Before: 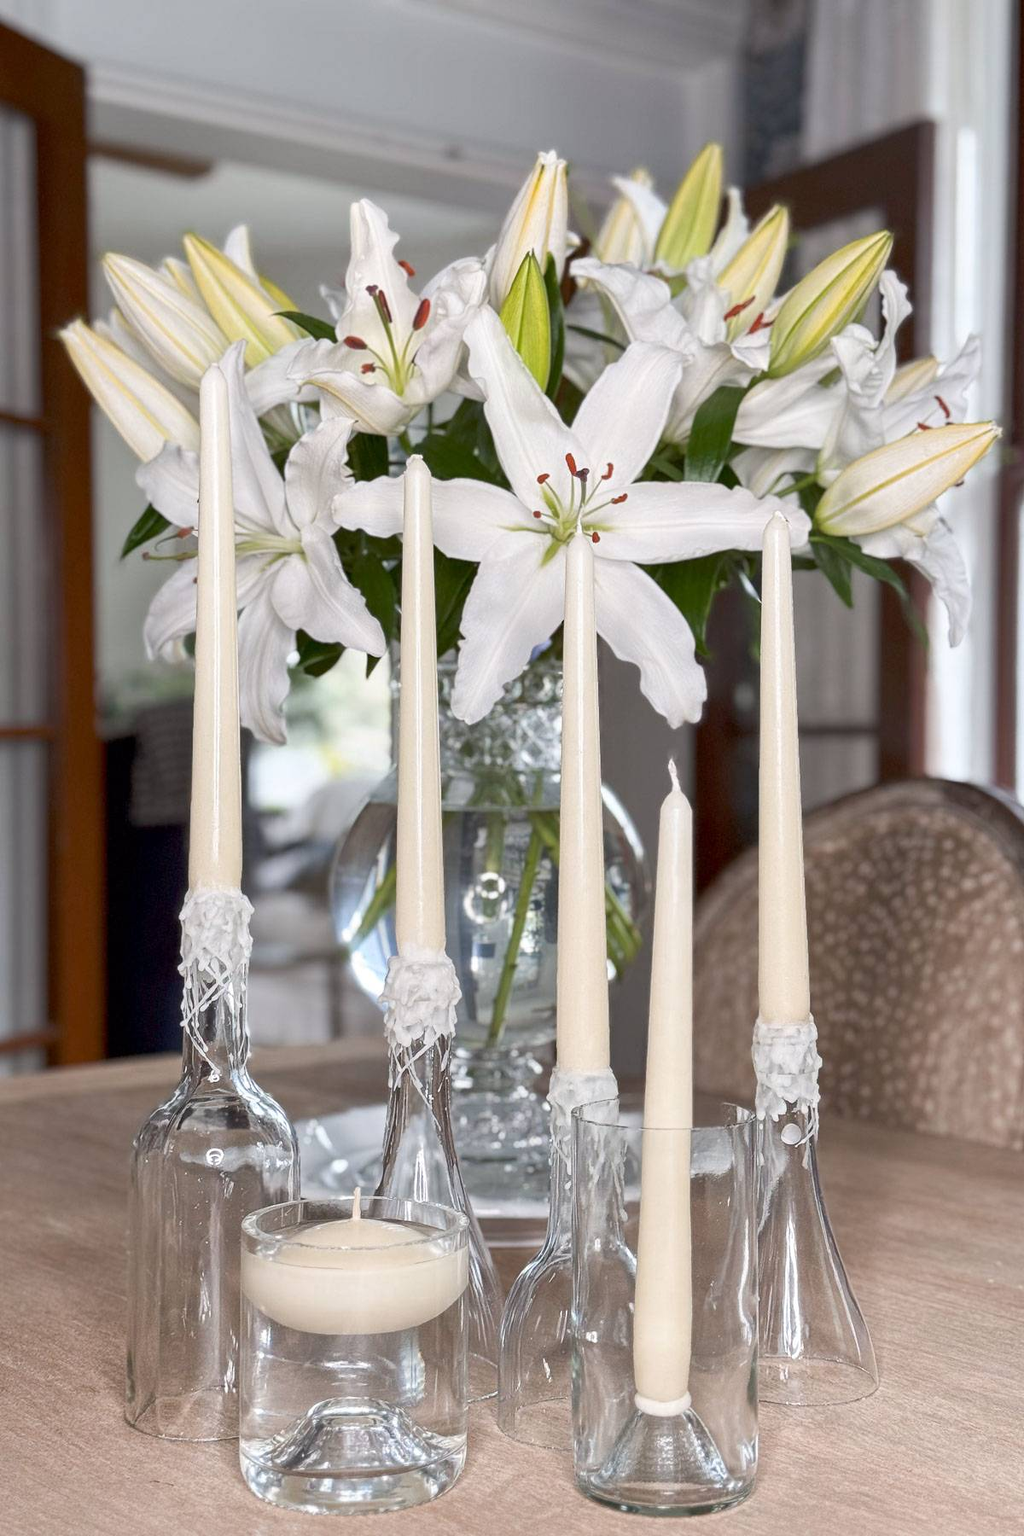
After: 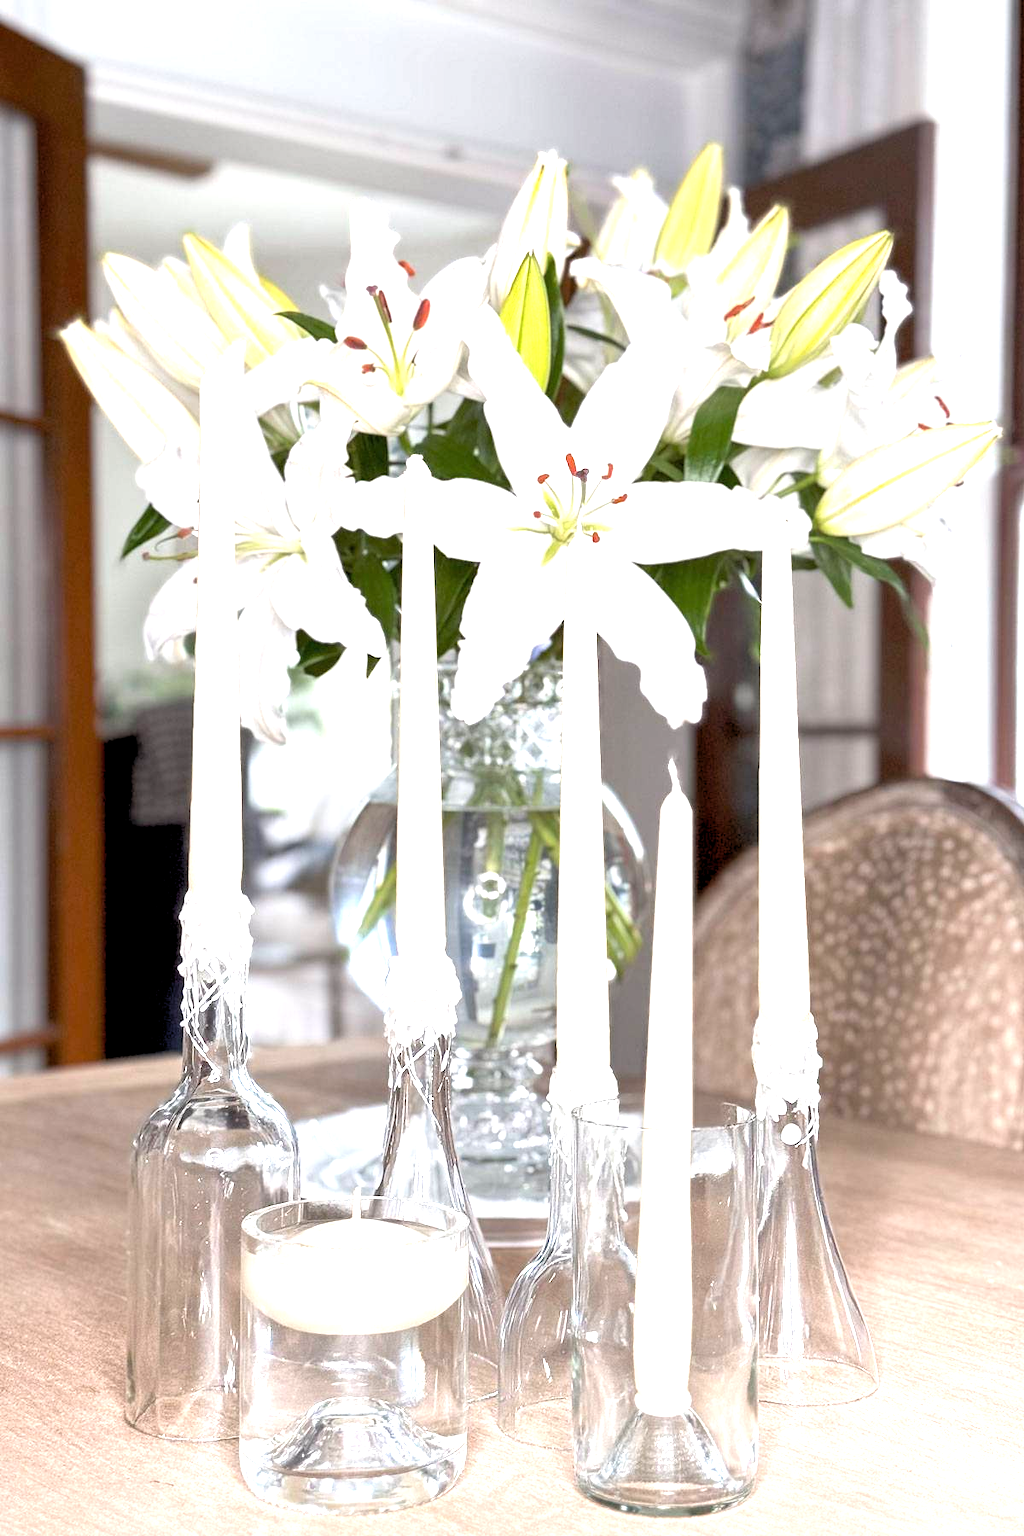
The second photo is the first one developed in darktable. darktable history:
exposure: black level correction 0, exposure 1 EV, compensate highlight preservation false
rgb levels: levels [[0.01, 0.419, 0.839], [0, 0.5, 1], [0, 0.5, 1]]
